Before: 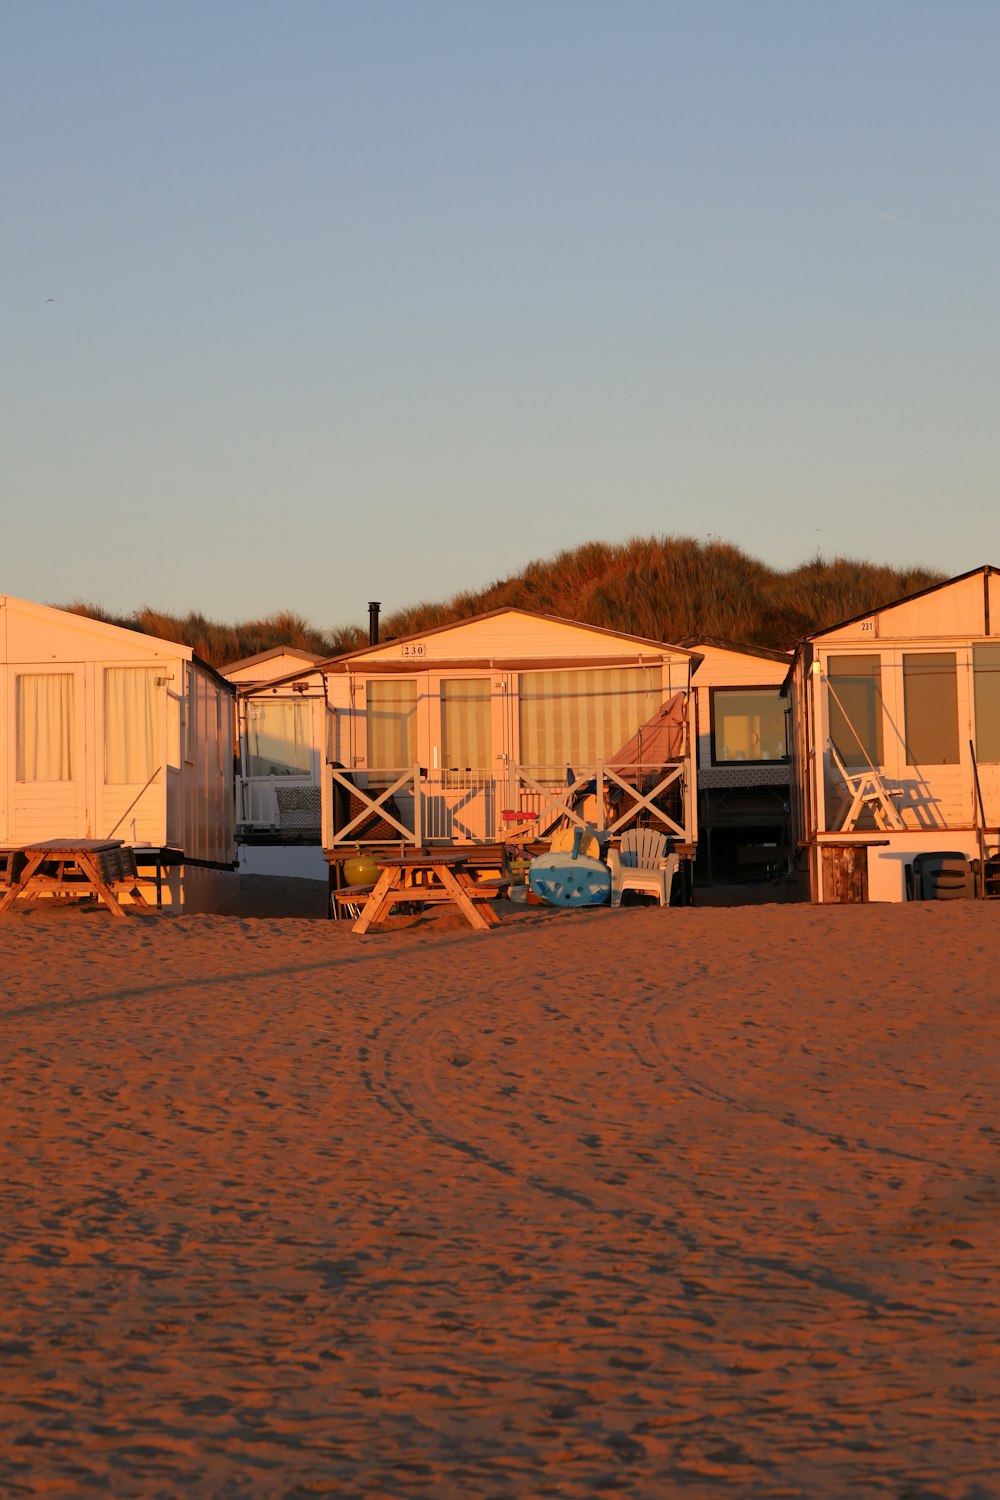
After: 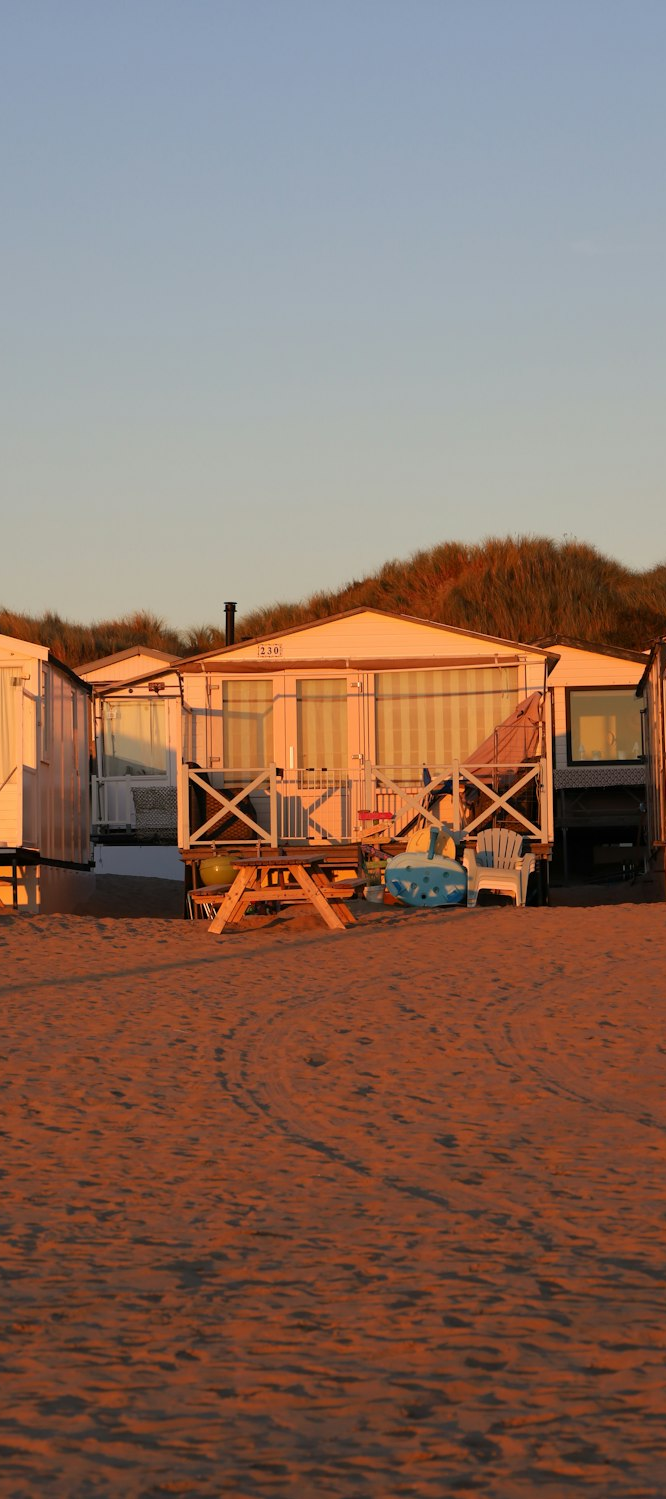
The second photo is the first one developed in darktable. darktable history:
crop and rotate: left 14.401%, right 18.987%
